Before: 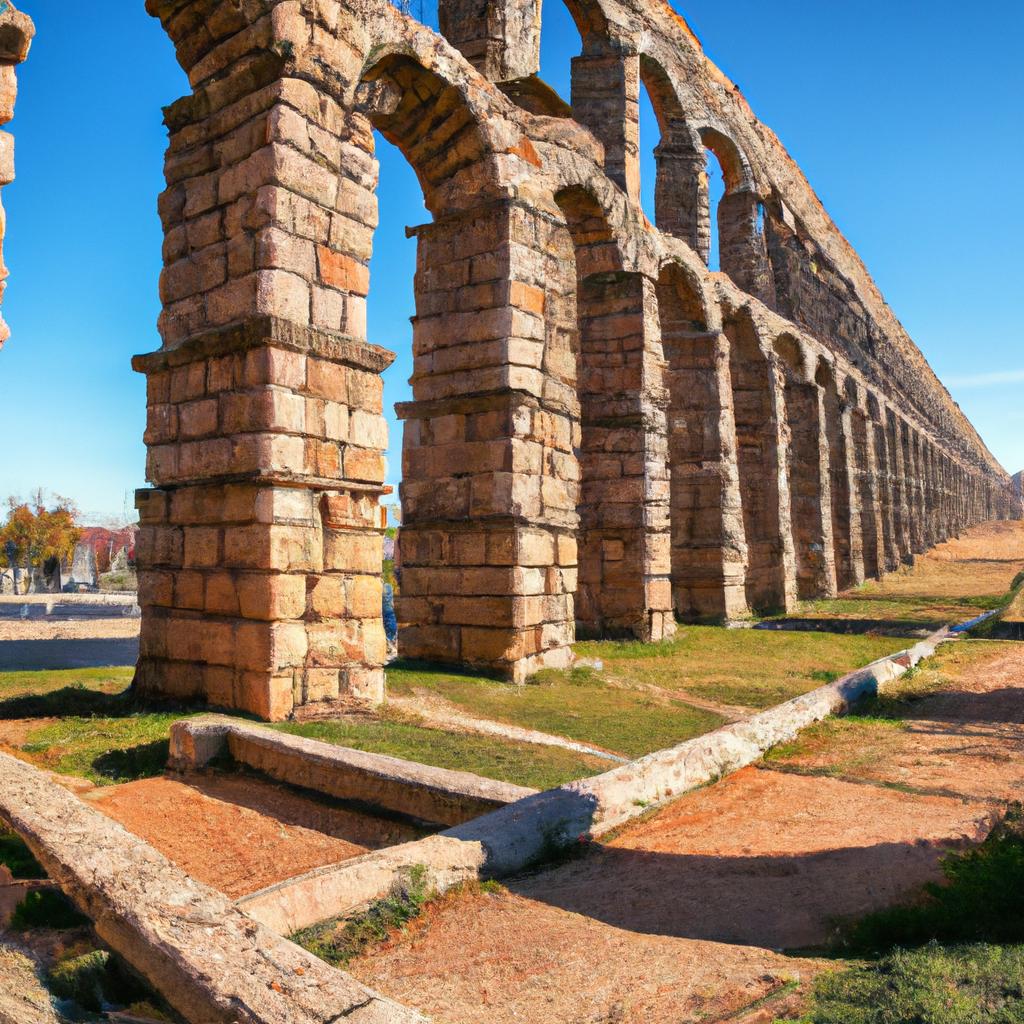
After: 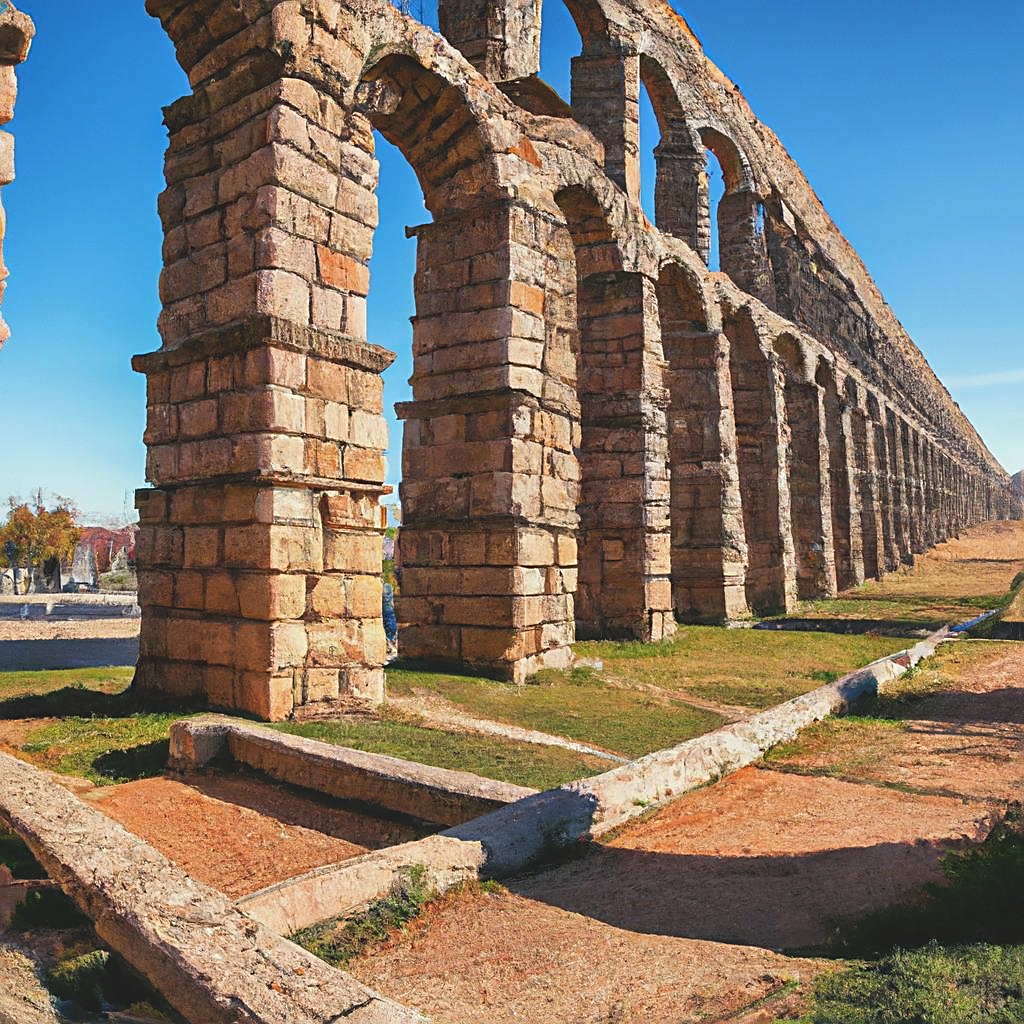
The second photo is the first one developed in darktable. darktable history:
exposure: black level correction -0.014, exposure -0.193 EV, compensate highlight preservation false
sharpen: amount 0.75
